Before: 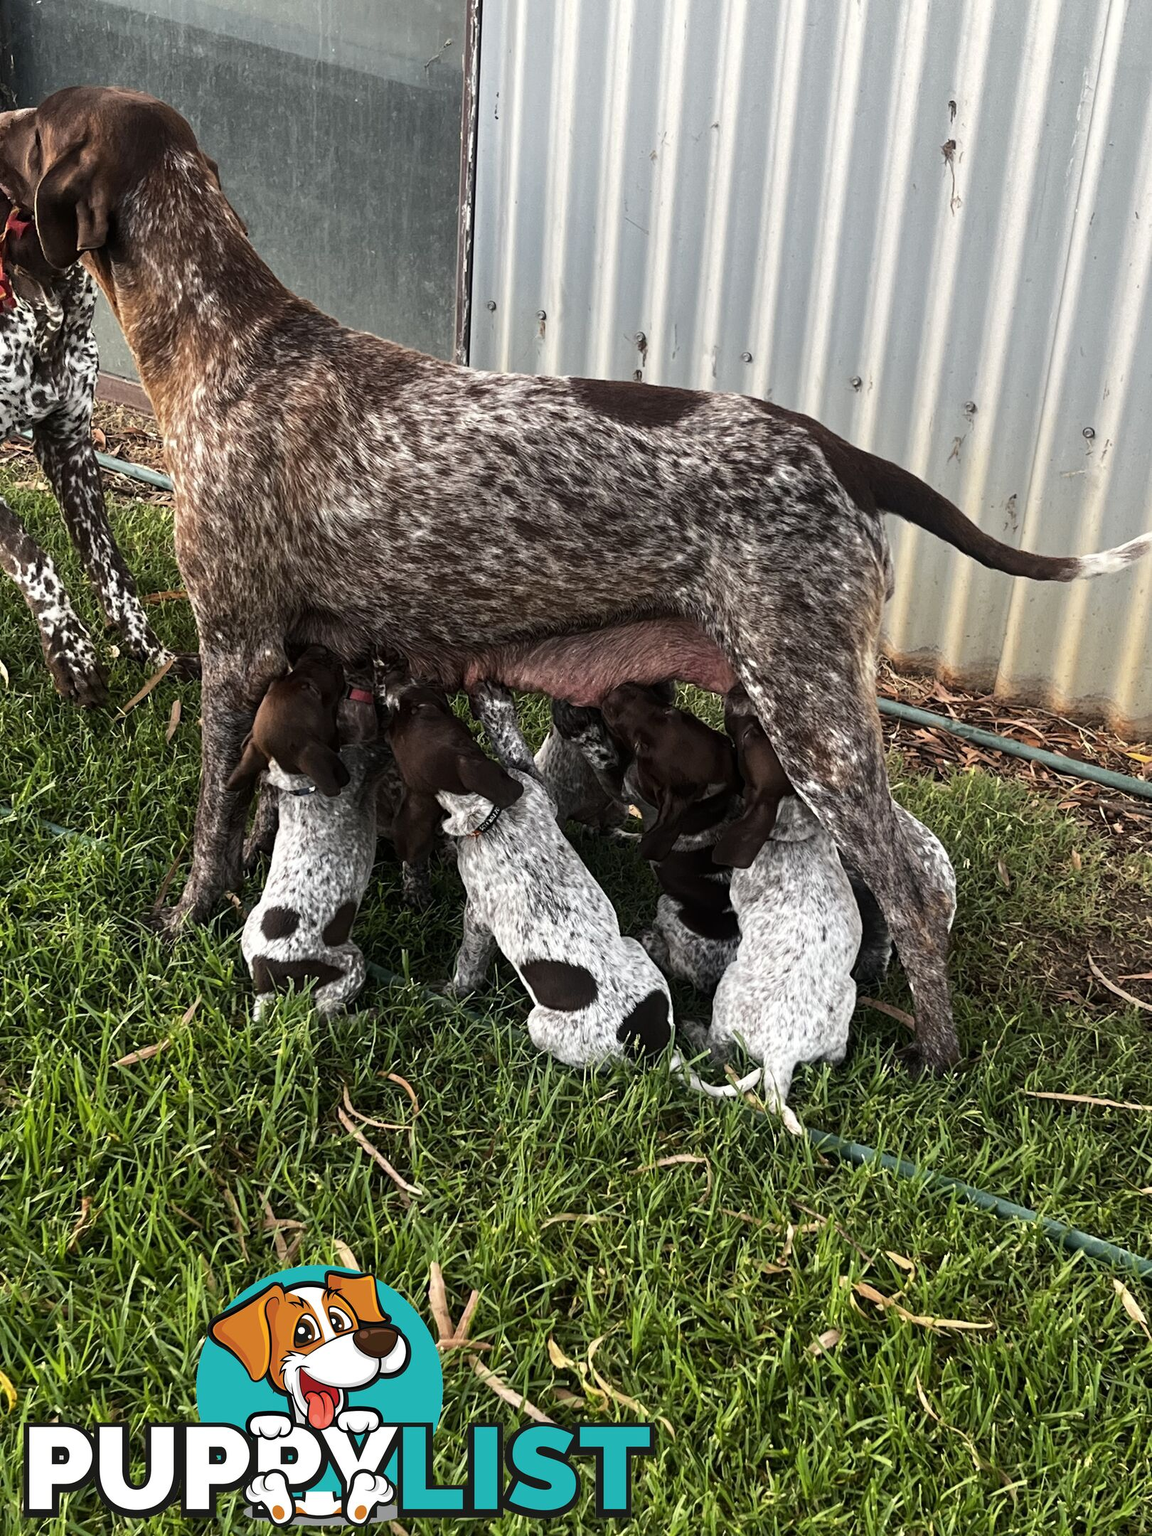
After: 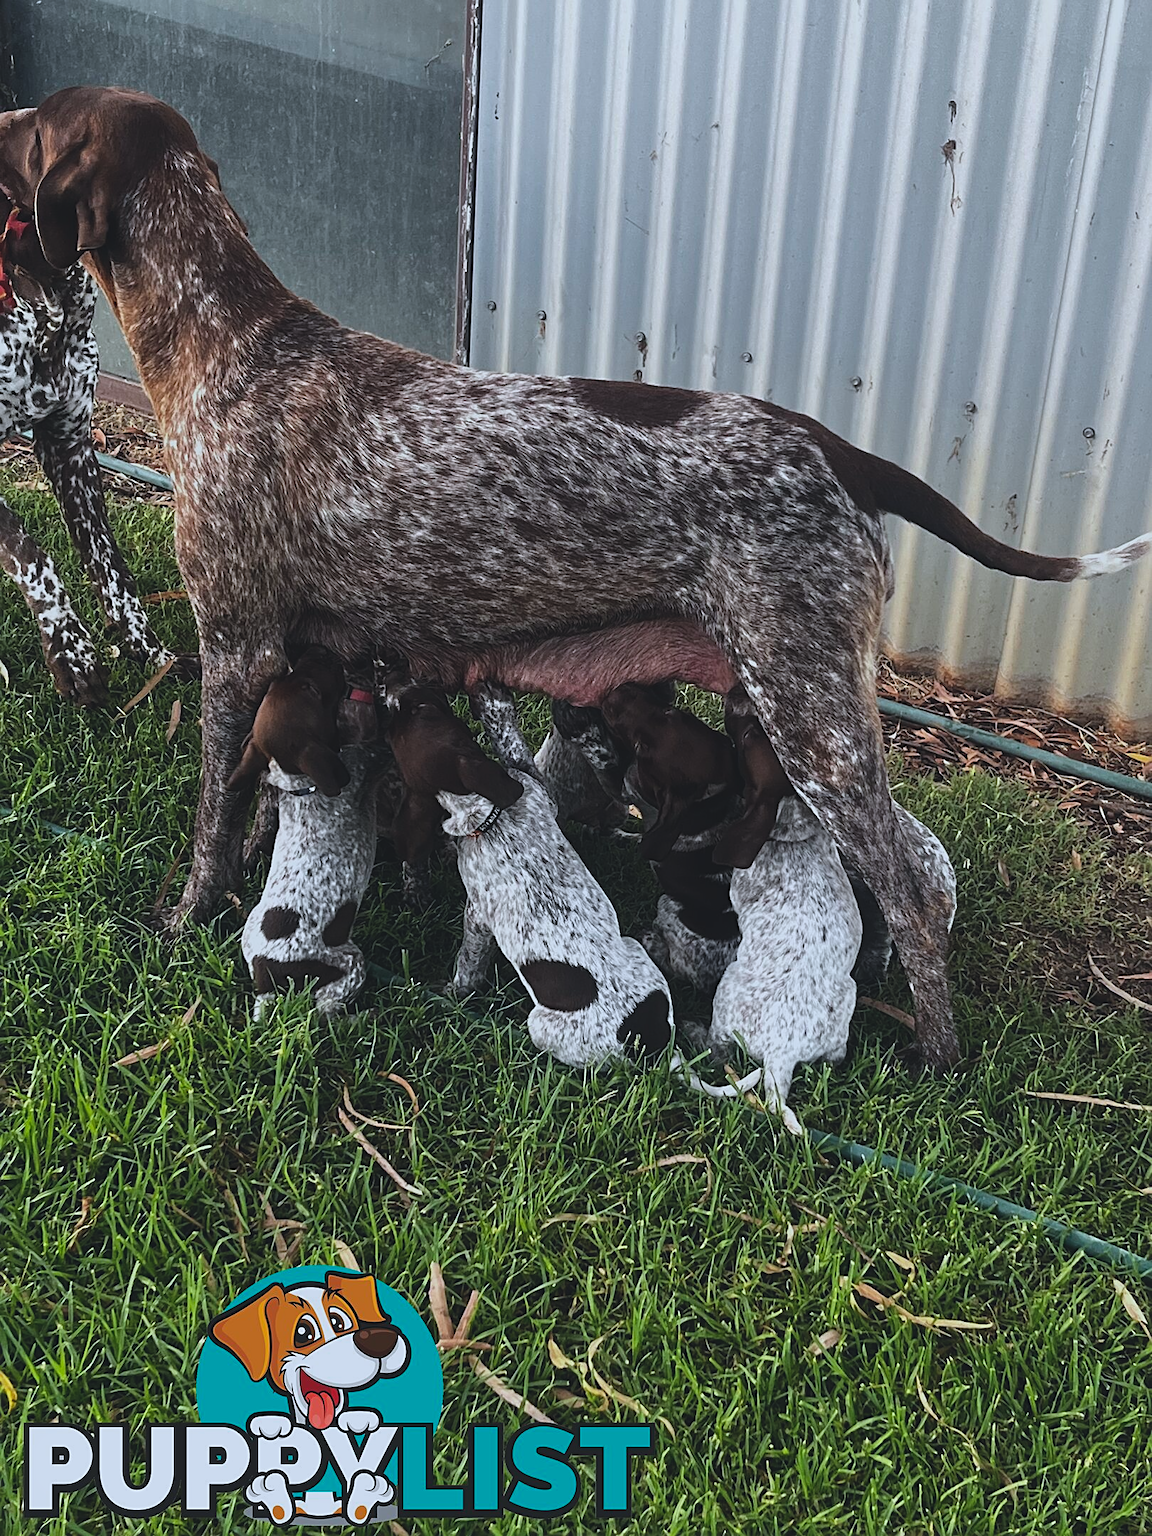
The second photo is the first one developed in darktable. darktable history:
color balance rgb: perceptual saturation grading › global saturation 0.685%
sharpen: on, module defaults
exposure: black level correction -0.015, exposure -0.54 EV, compensate highlight preservation false
tone equalizer: mask exposure compensation -0.497 EV
color calibration: x 0.37, y 0.382, temperature 4317.59 K
